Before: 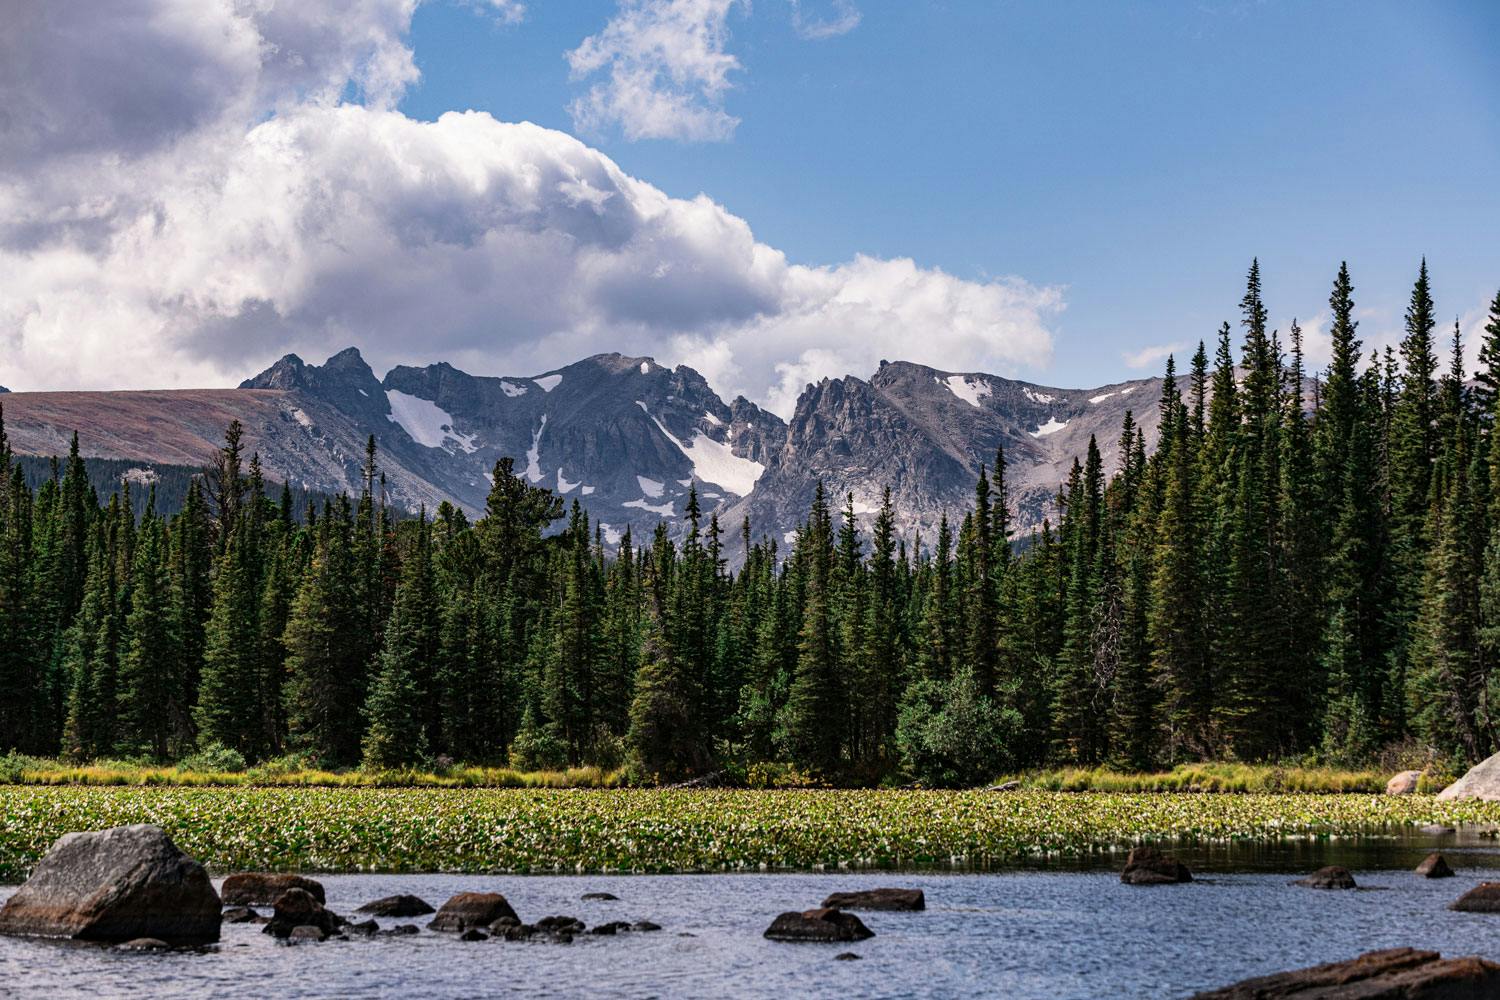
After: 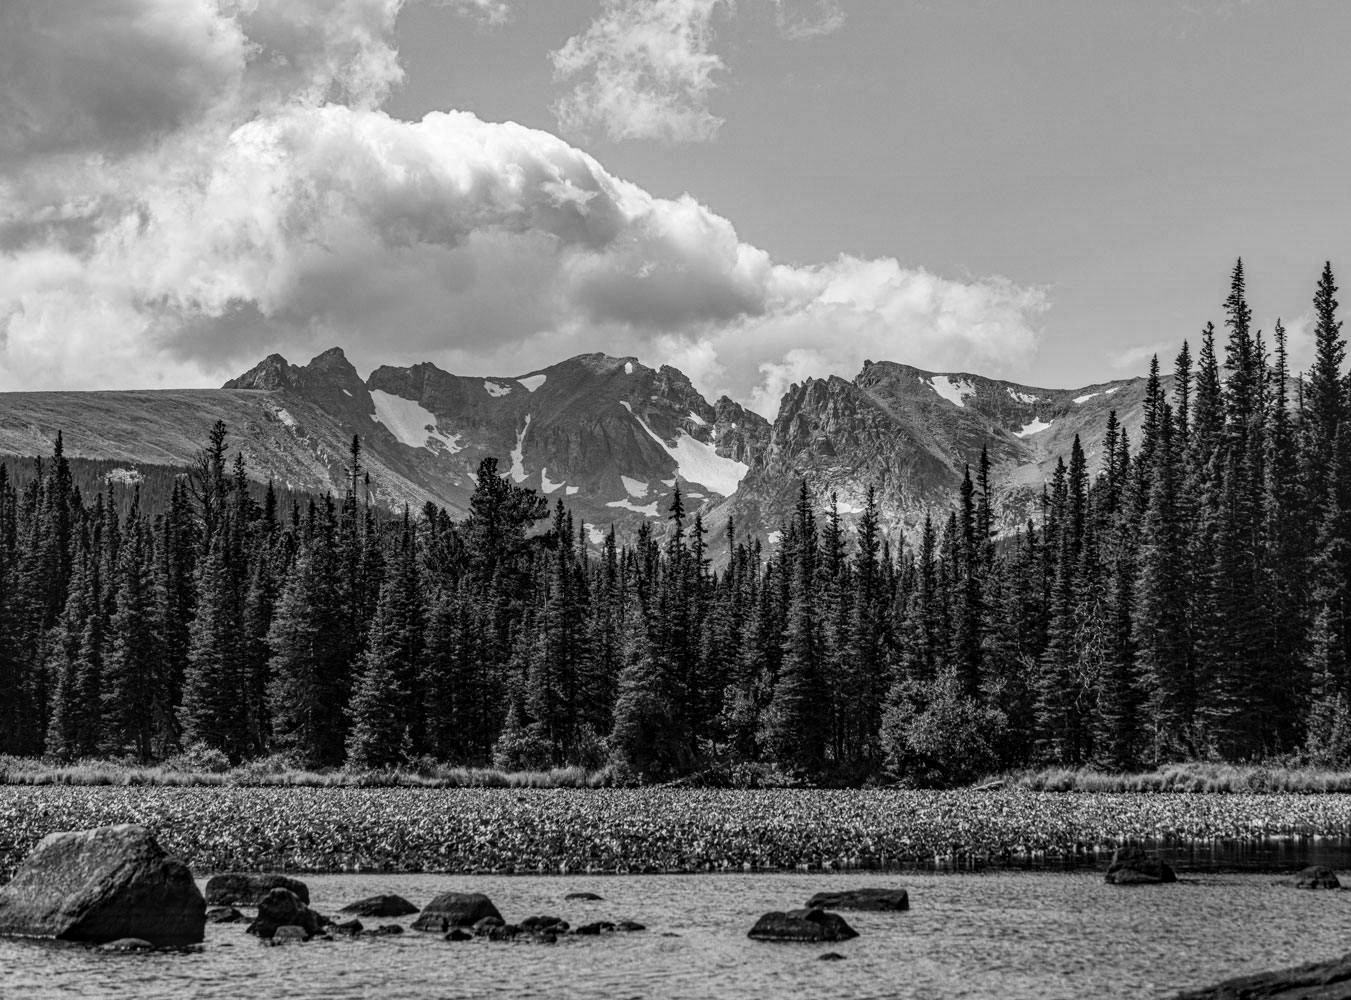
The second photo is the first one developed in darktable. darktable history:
local contrast: highlights 0%, shadows 0%, detail 133%
color calibration: output gray [0.21, 0.42, 0.37, 0], gray › normalize channels true, illuminant same as pipeline (D50), adaptation XYZ, x 0.346, y 0.359, gamut compression 0
crop and rotate: left 1.088%, right 8.807%
